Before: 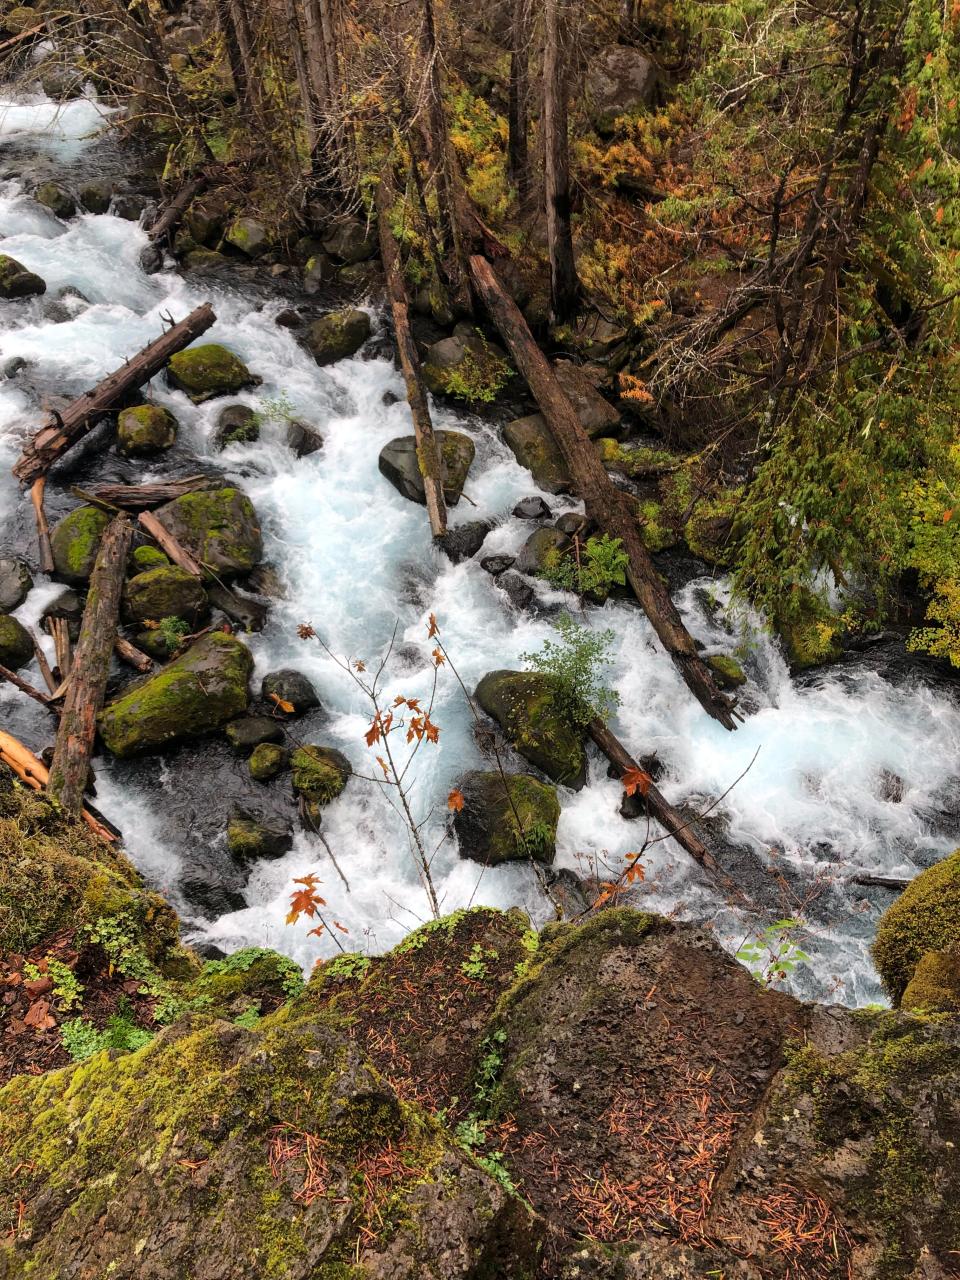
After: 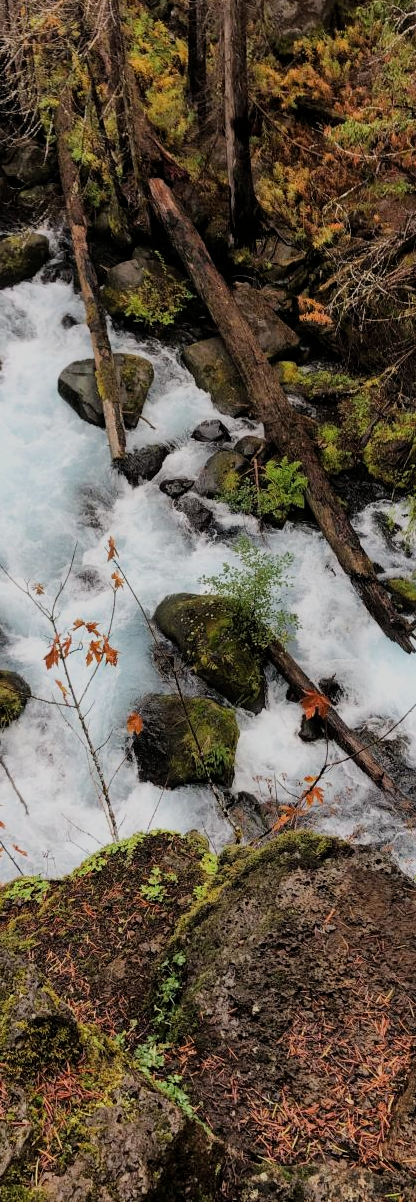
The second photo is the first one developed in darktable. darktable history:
crop: left 33.452%, top 6.025%, right 23.155%
filmic rgb: black relative exposure -7.65 EV, white relative exposure 4.56 EV, hardness 3.61
